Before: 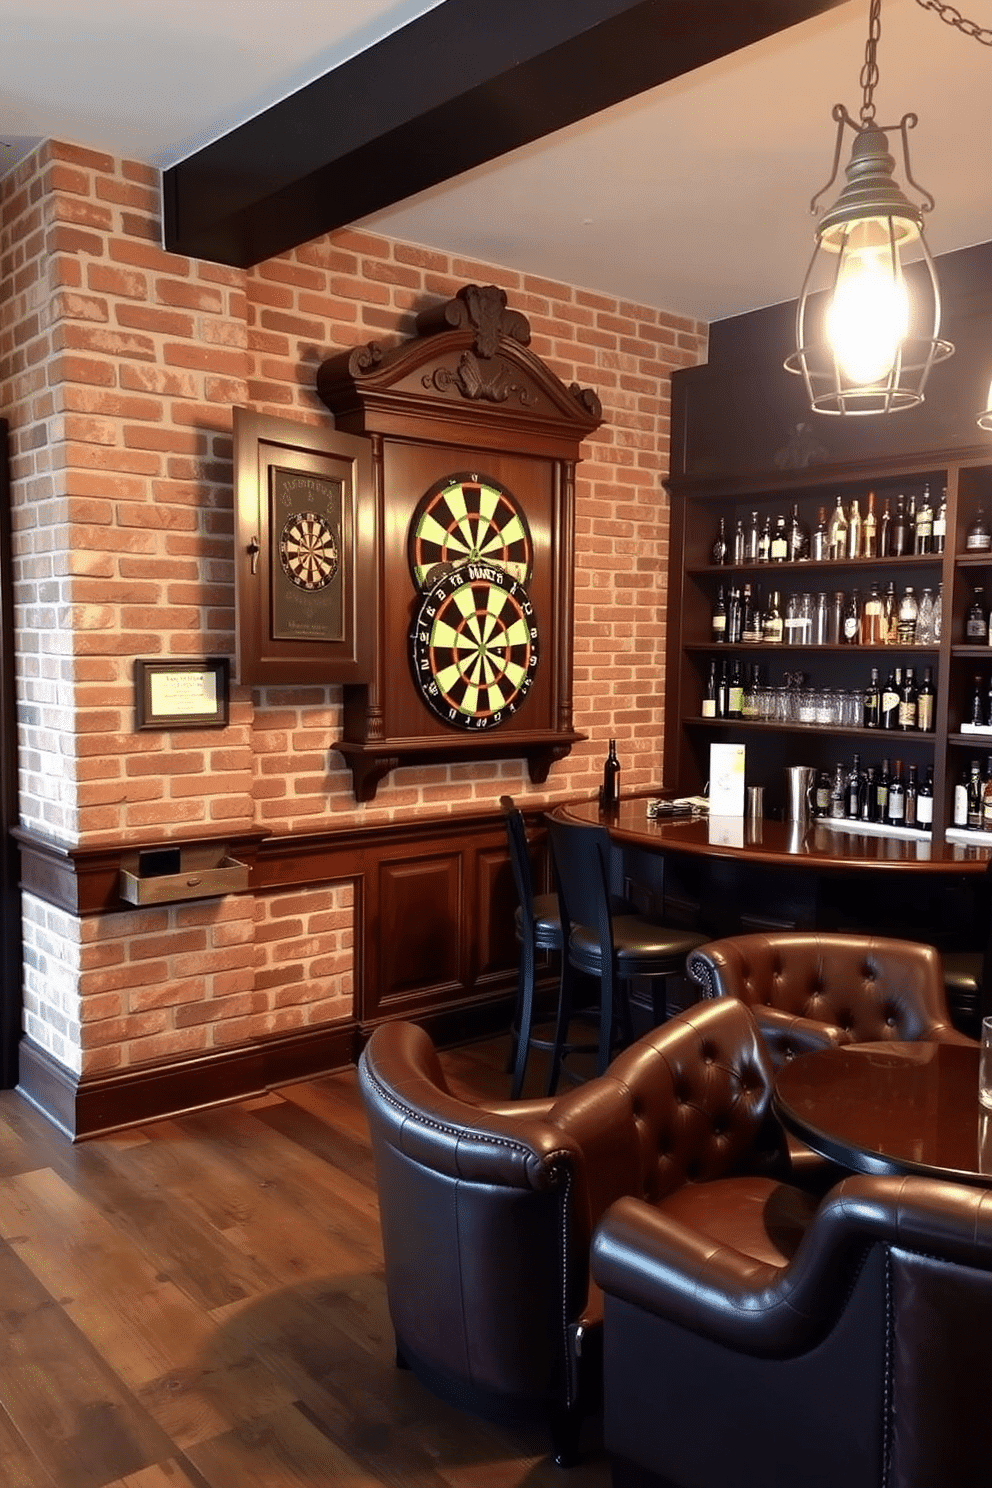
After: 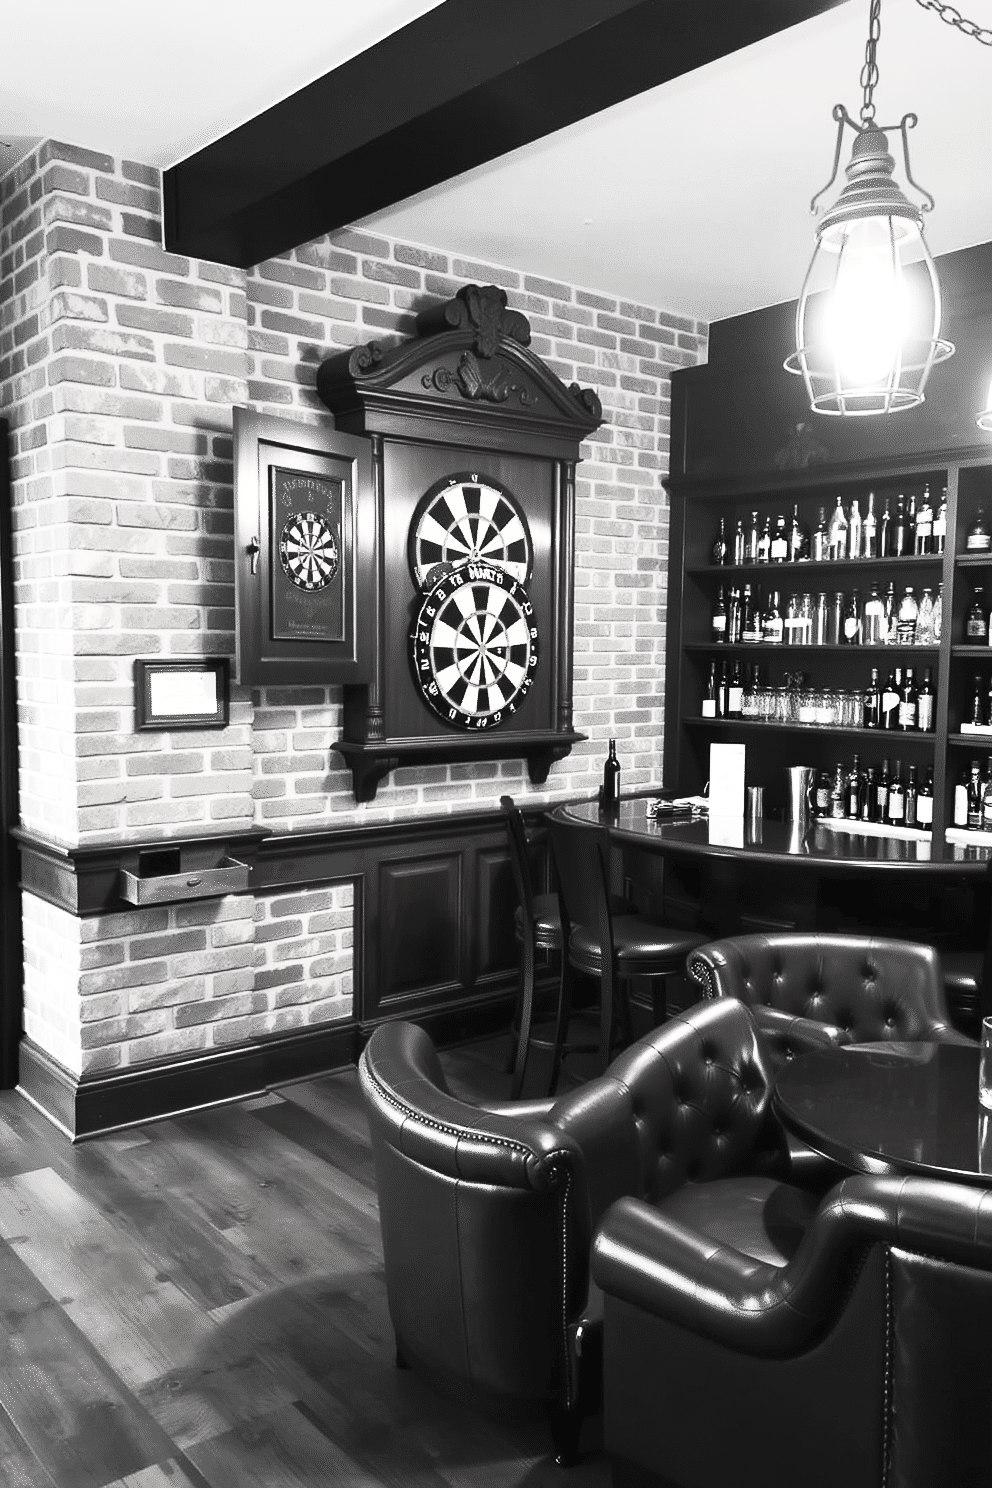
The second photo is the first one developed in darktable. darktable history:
levels: mode automatic, levels [0.016, 0.492, 0.969]
contrast brightness saturation: contrast 0.531, brightness 0.461, saturation -0.984
